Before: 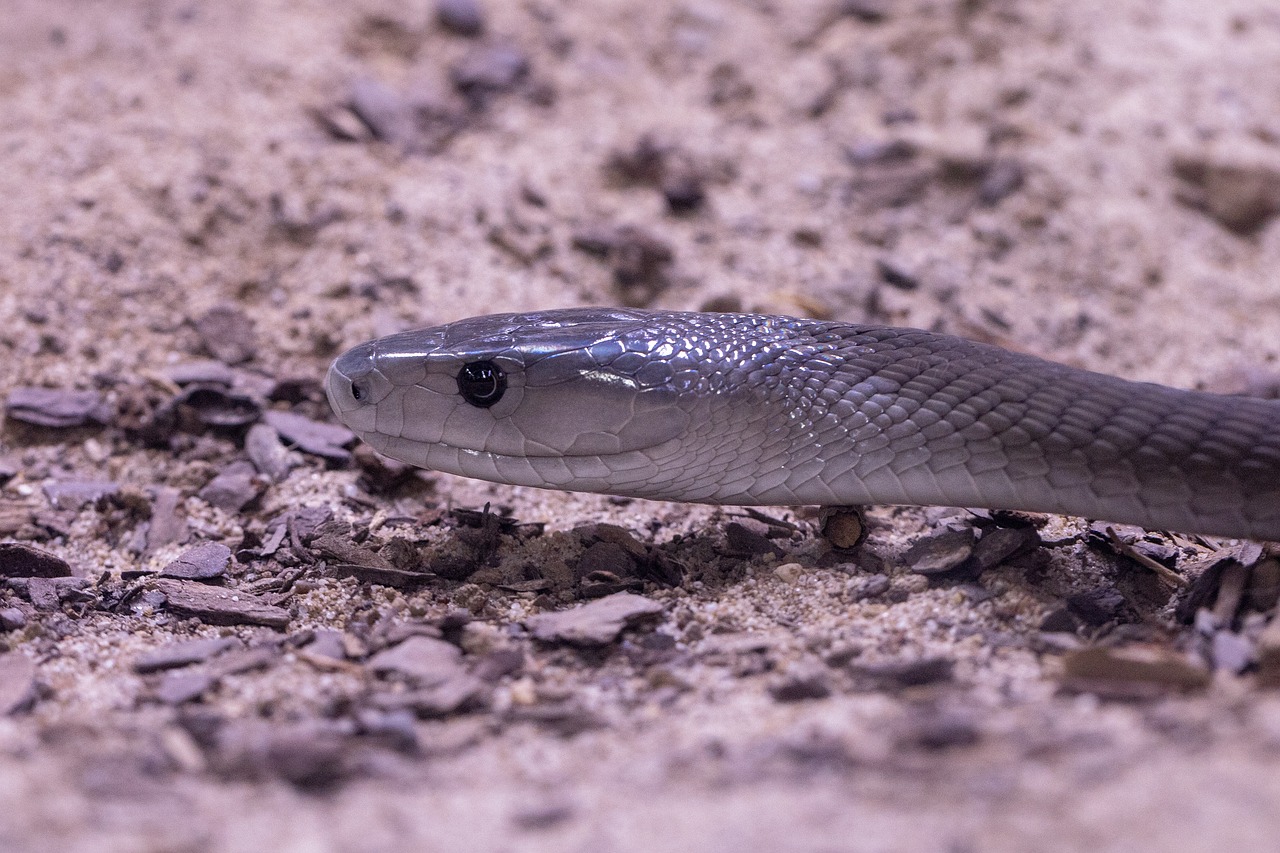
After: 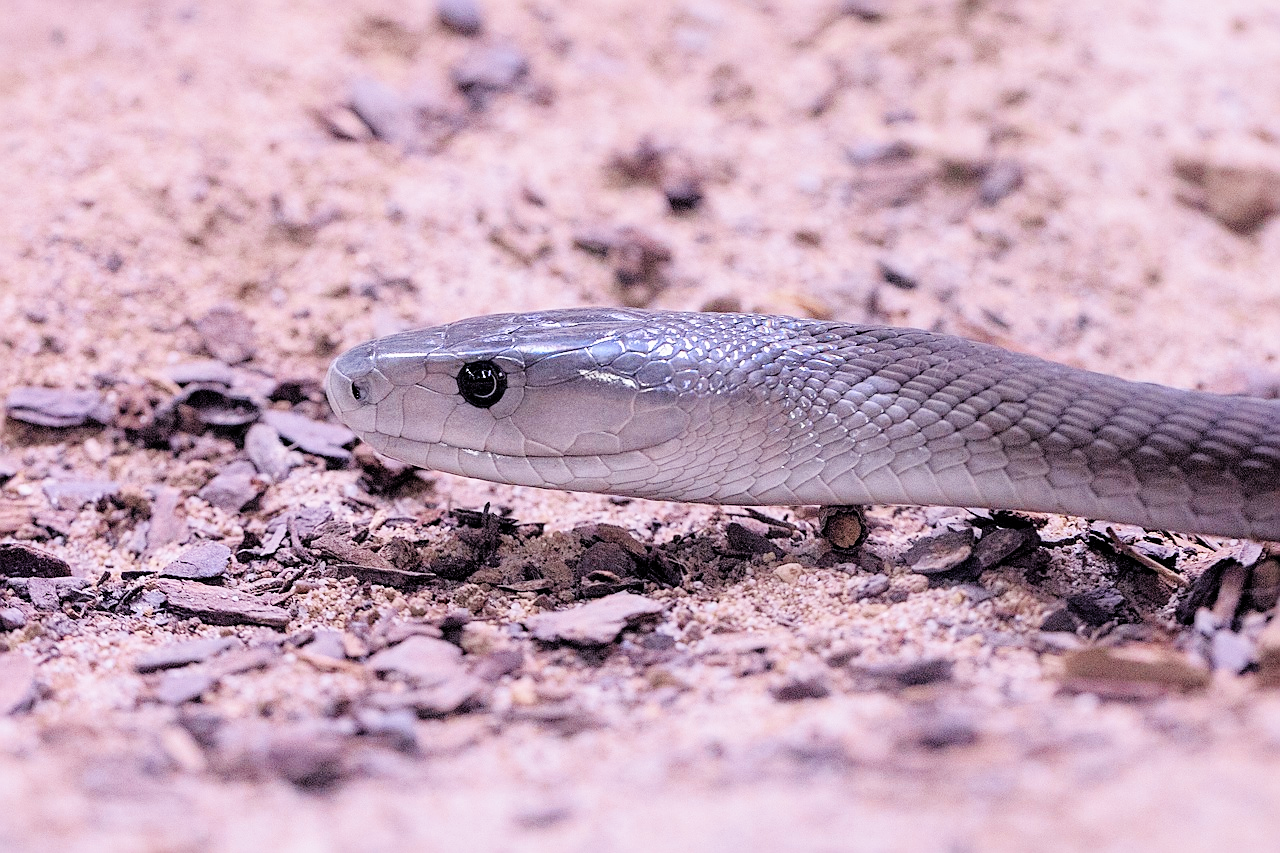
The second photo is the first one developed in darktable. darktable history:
exposure: exposure 1.5 EV, compensate highlight preservation false
filmic rgb: black relative exposure -4.38 EV, white relative exposure 4.56 EV, hardness 2.37, contrast 1.05
sharpen: on, module defaults
color zones: curves: ch0 [(0, 0.466) (0.128, 0.466) (0.25, 0.5) (0.375, 0.456) (0.5, 0.5) (0.625, 0.5) (0.737, 0.652) (0.875, 0.5)]; ch1 [(0, 0.603) (0.125, 0.618) (0.261, 0.348) (0.372, 0.353) (0.497, 0.363) (0.611, 0.45) (0.731, 0.427) (0.875, 0.518) (0.998, 0.652)]; ch2 [(0, 0.559) (0.125, 0.451) (0.253, 0.564) (0.37, 0.578) (0.5, 0.466) (0.625, 0.471) (0.731, 0.471) (0.88, 0.485)]
